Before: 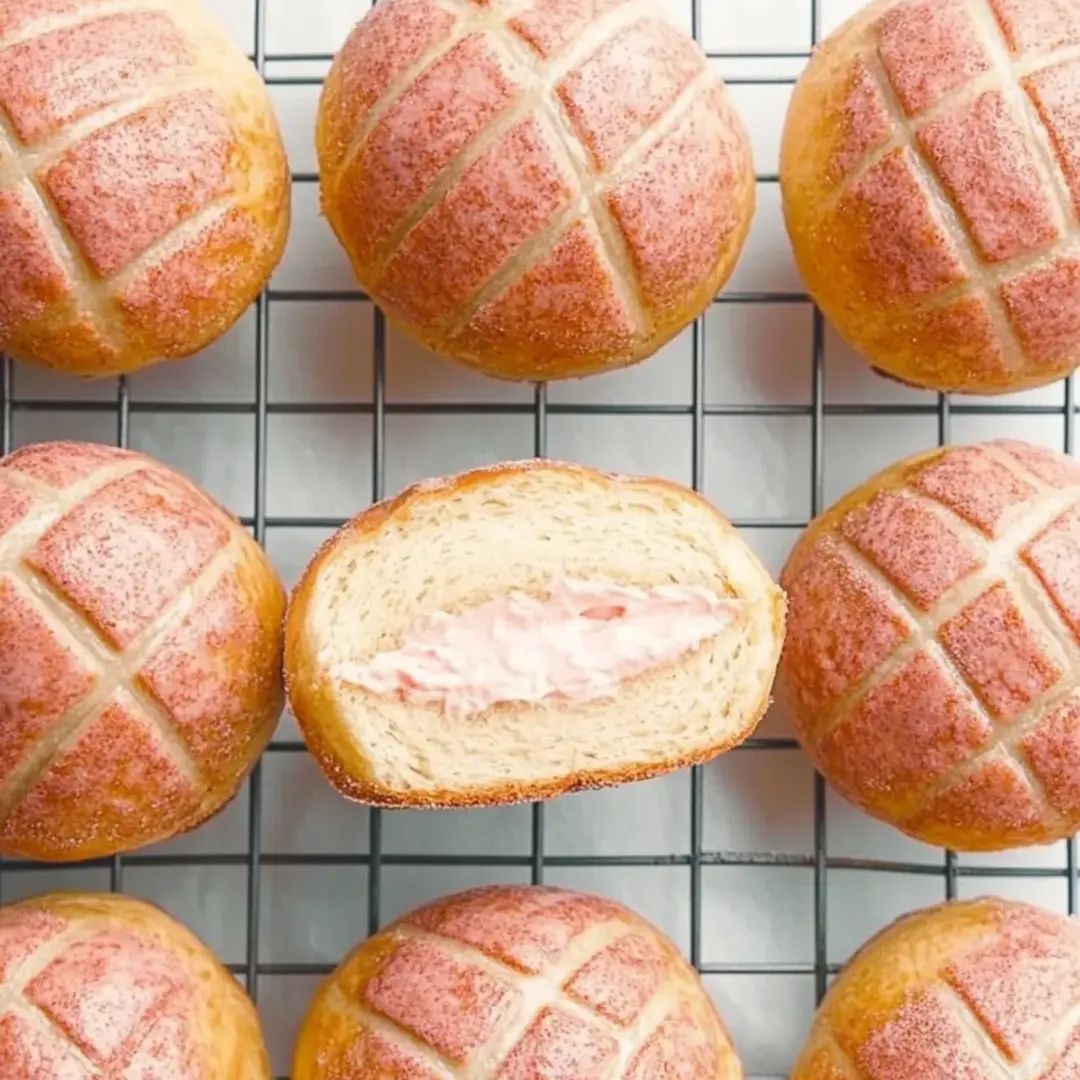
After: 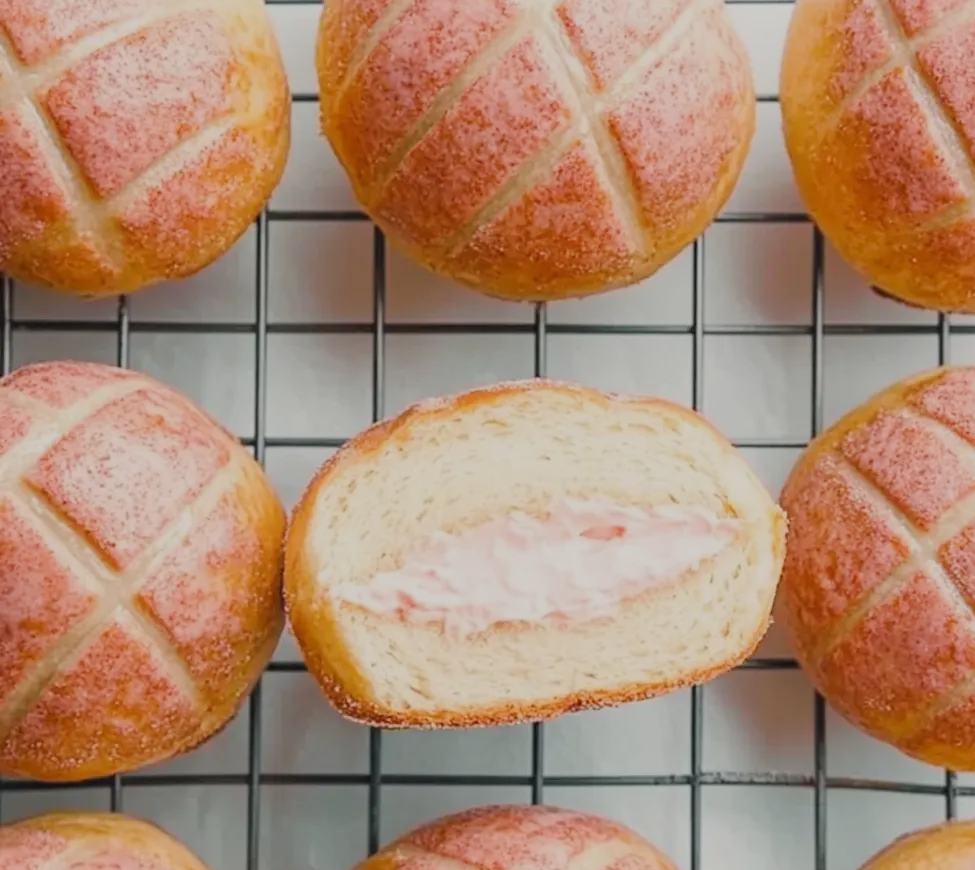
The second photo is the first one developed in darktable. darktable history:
crop: top 7.49%, right 9.717%, bottom 11.943%
filmic rgb: black relative exposure -7.32 EV, white relative exposure 5.09 EV, hardness 3.2
